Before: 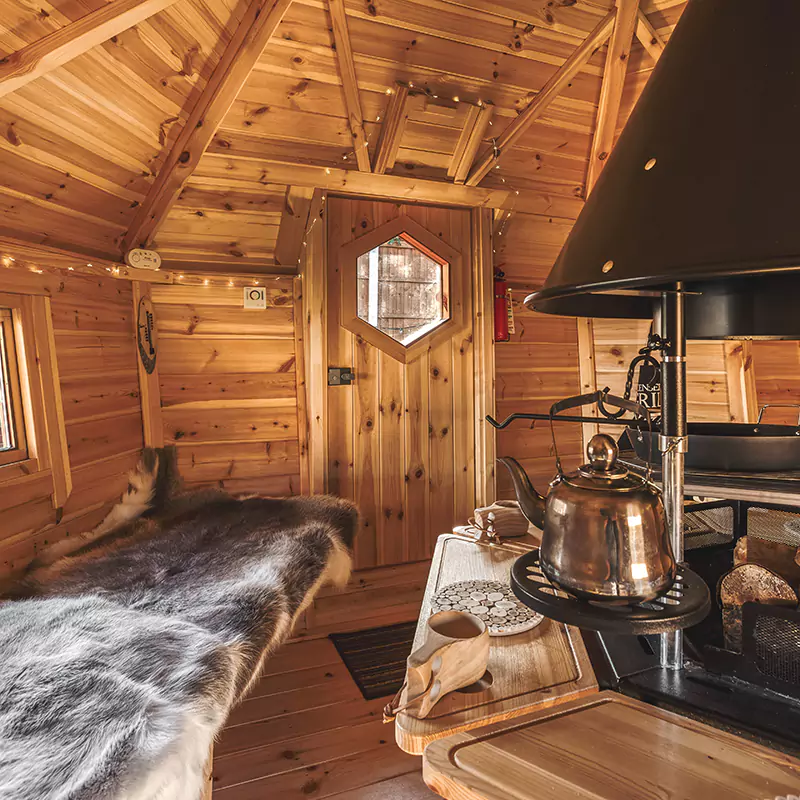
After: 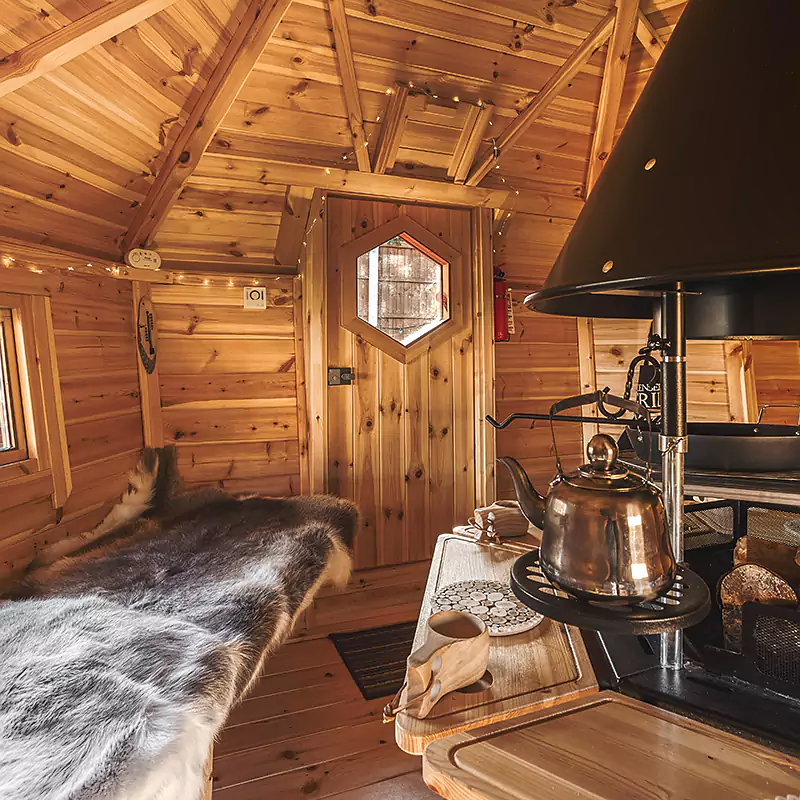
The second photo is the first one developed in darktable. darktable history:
sharpen: radius 1, threshold 1
shadows and highlights: shadows -54.3, highlights 86.09, soften with gaussian
